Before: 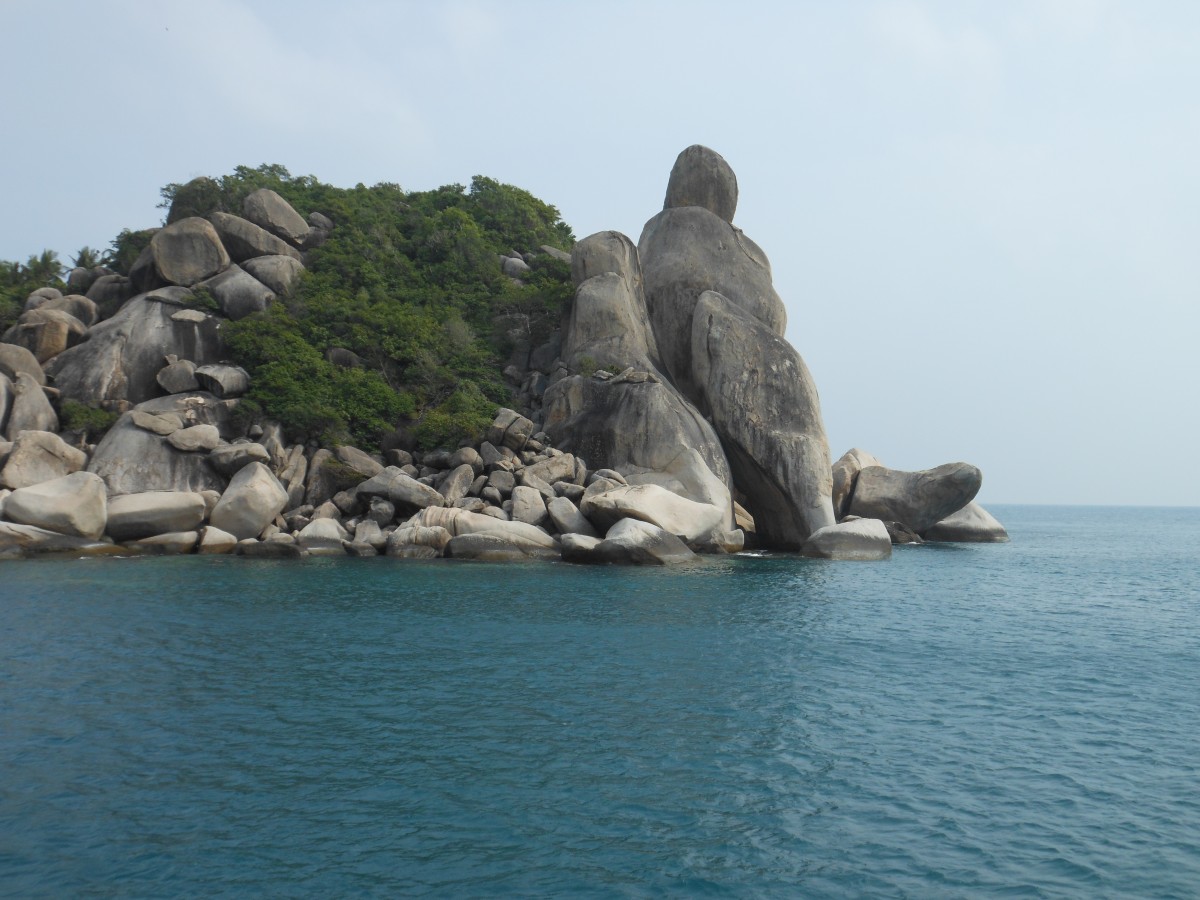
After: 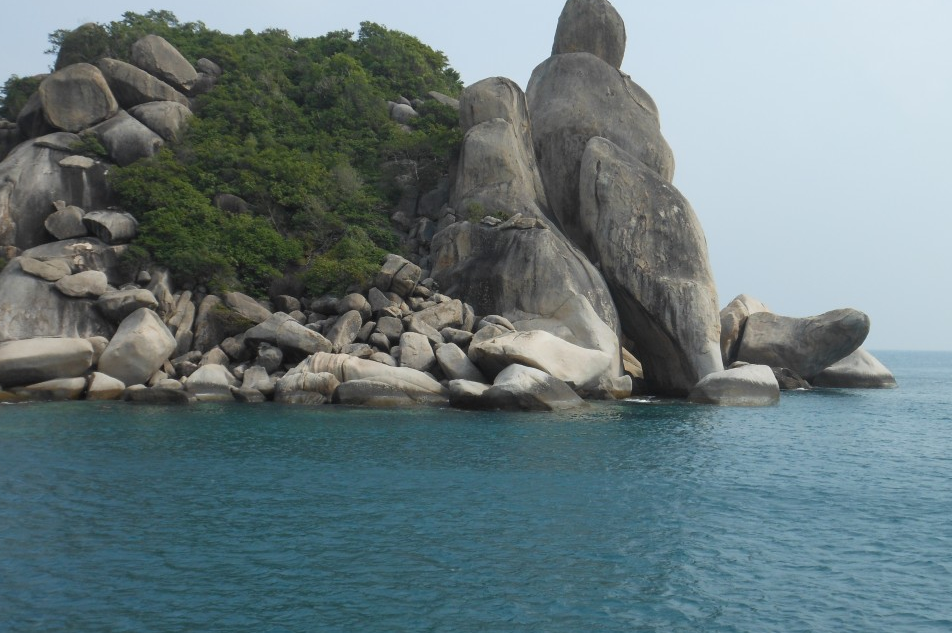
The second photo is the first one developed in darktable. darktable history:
crop: left 9.414%, top 17.18%, right 10.972%, bottom 12.398%
